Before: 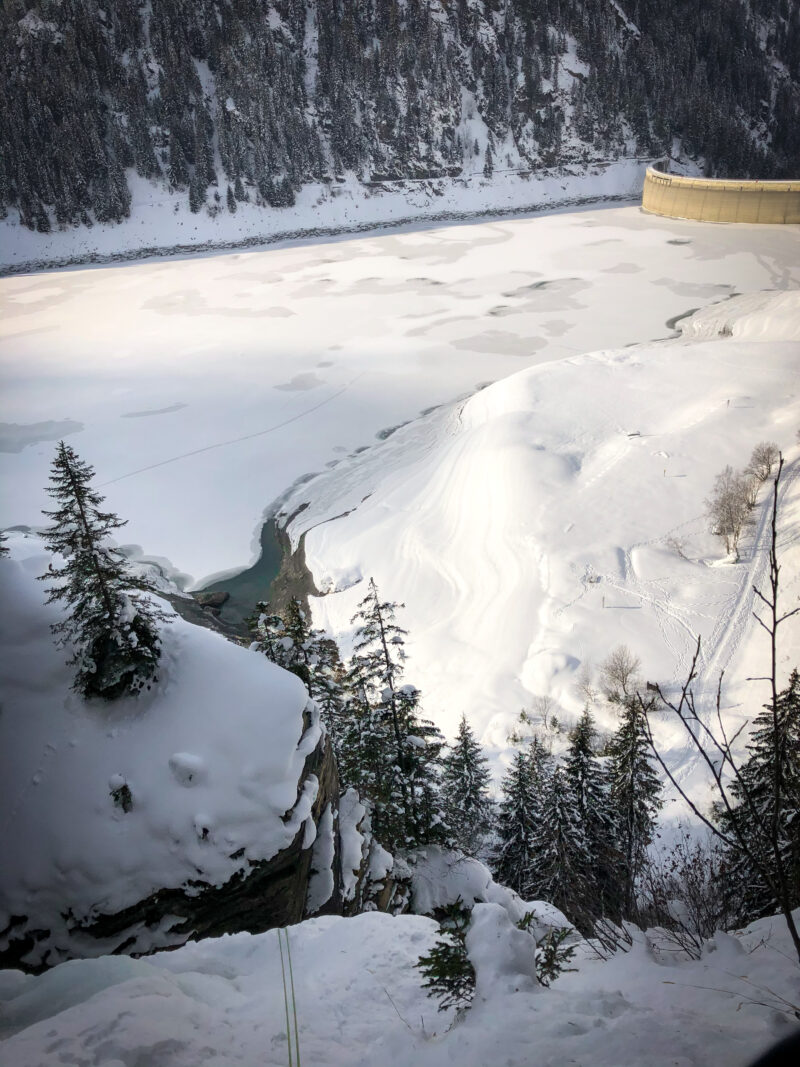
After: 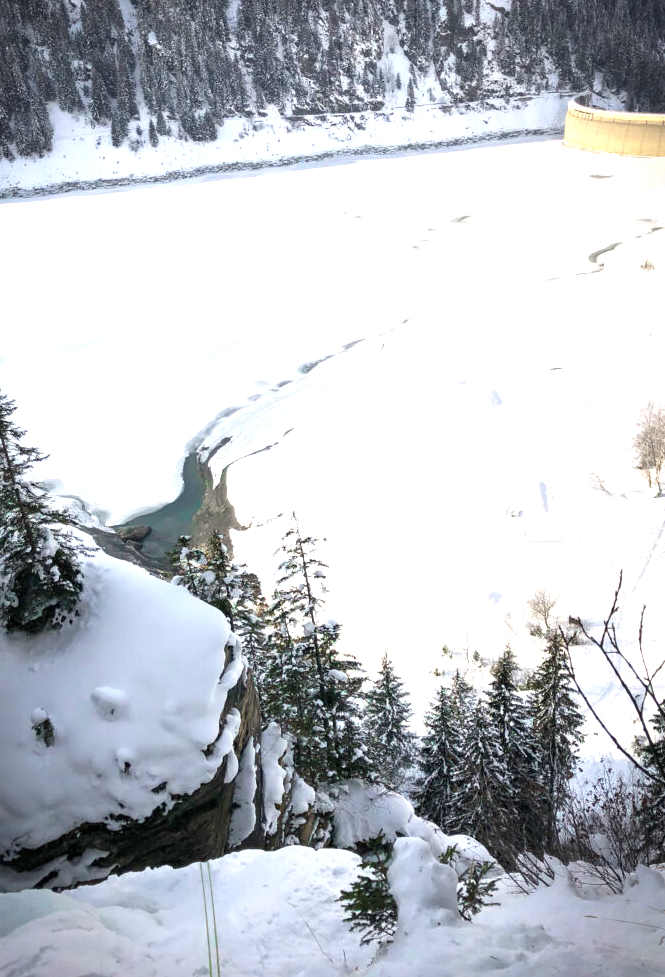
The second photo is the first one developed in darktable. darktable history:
exposure: black level correction 0, exposure 1.097 EV, compensate highlight preservation false
crop: left 9.813%, top 6.223%, right 6.987%, bottom 2.188%
